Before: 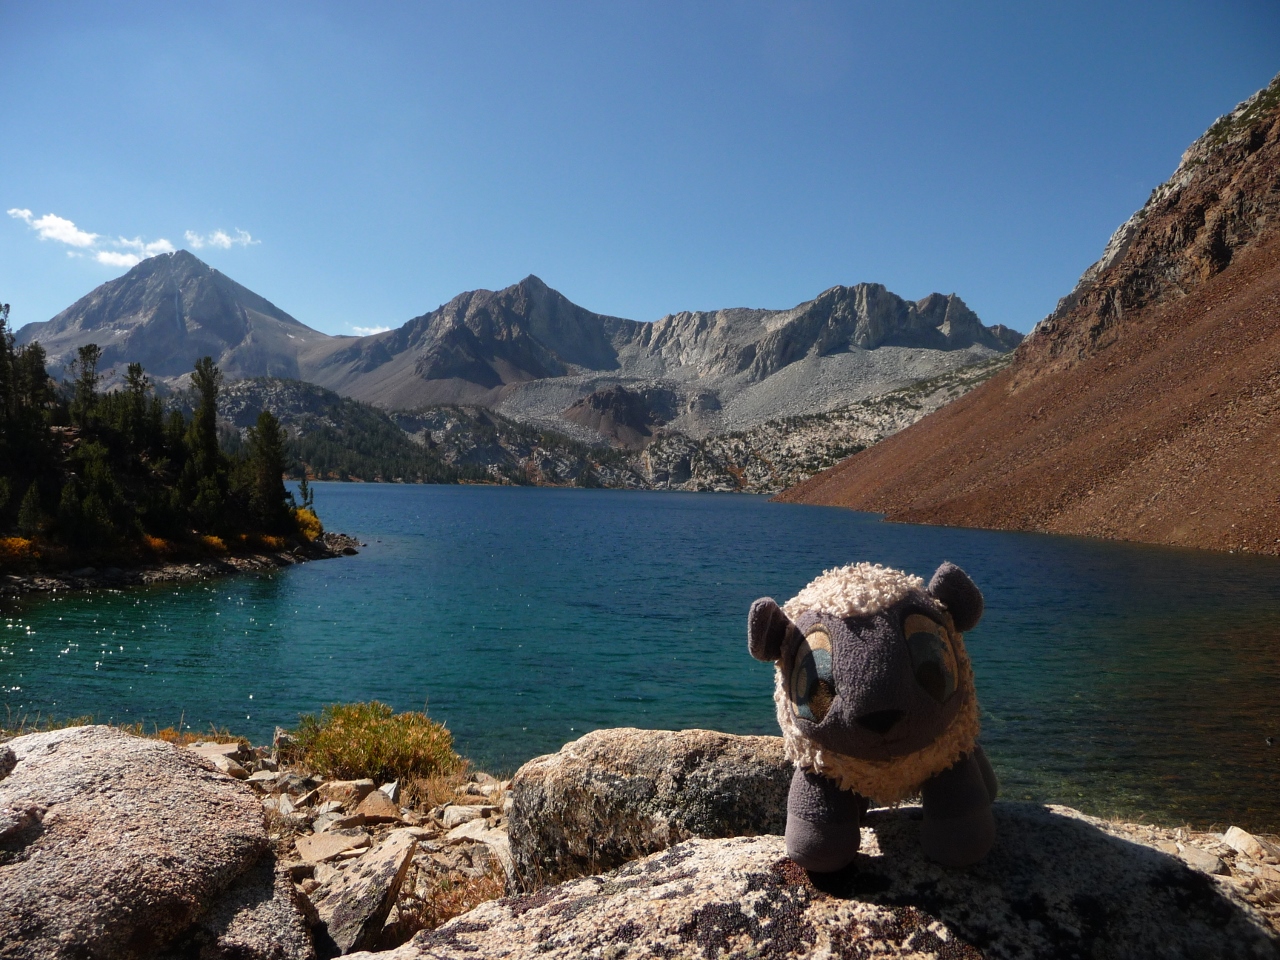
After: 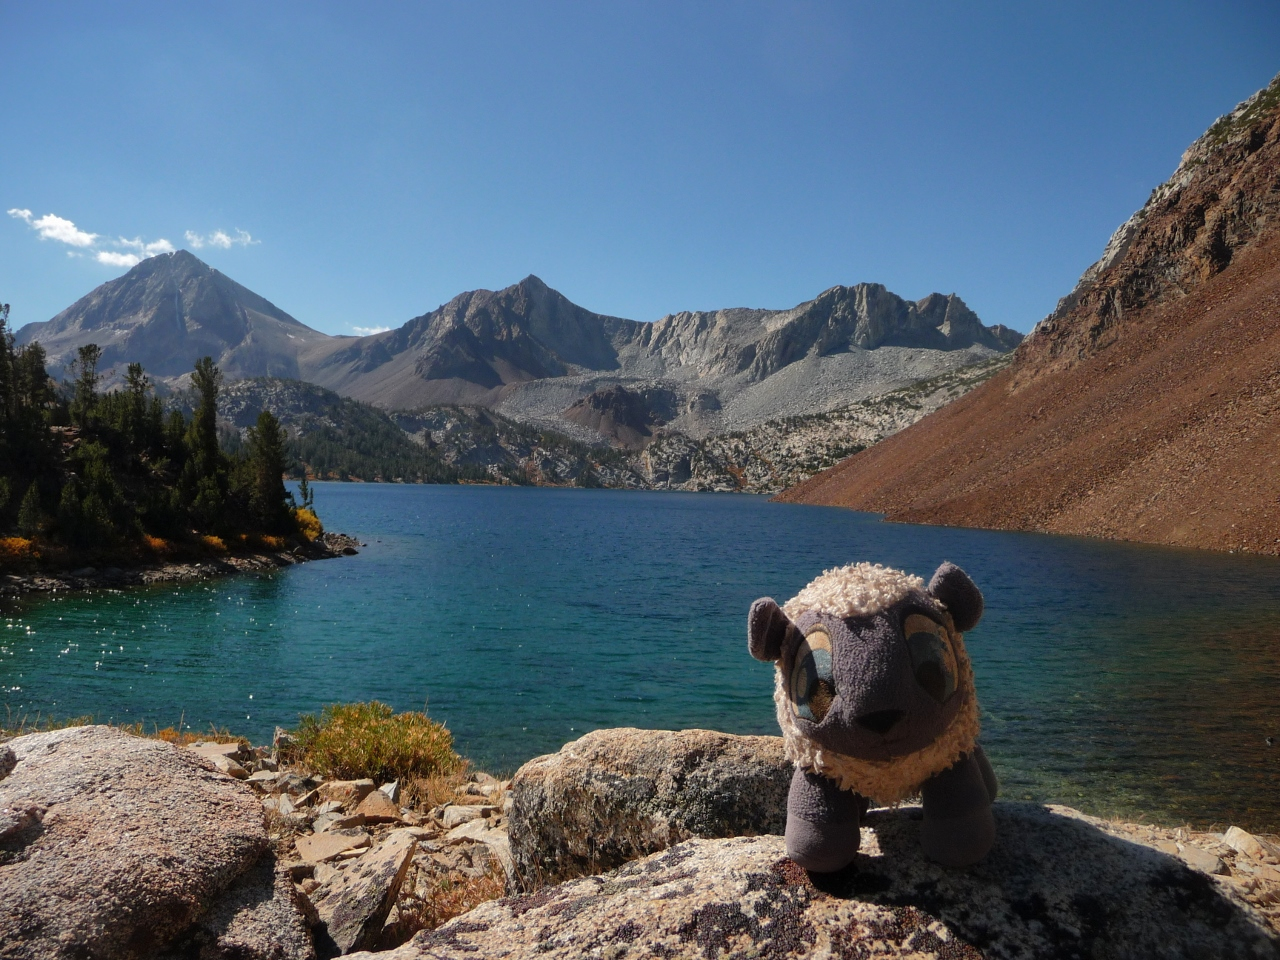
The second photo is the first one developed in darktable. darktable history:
shadows and highlights: shadows 40, highlights -60
